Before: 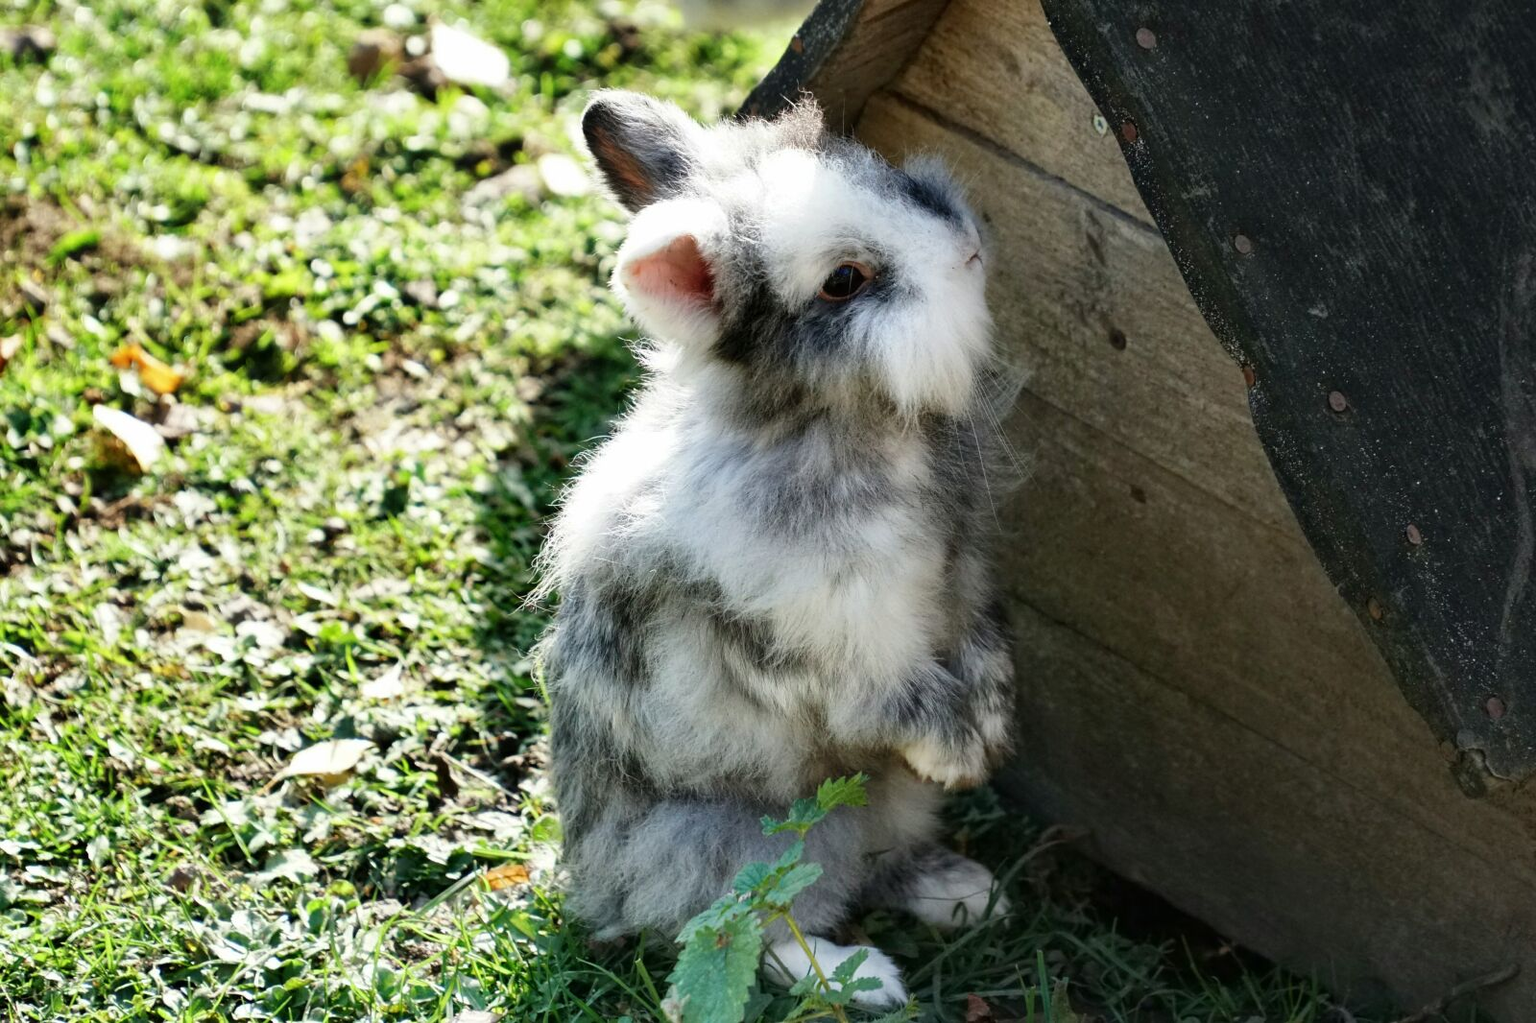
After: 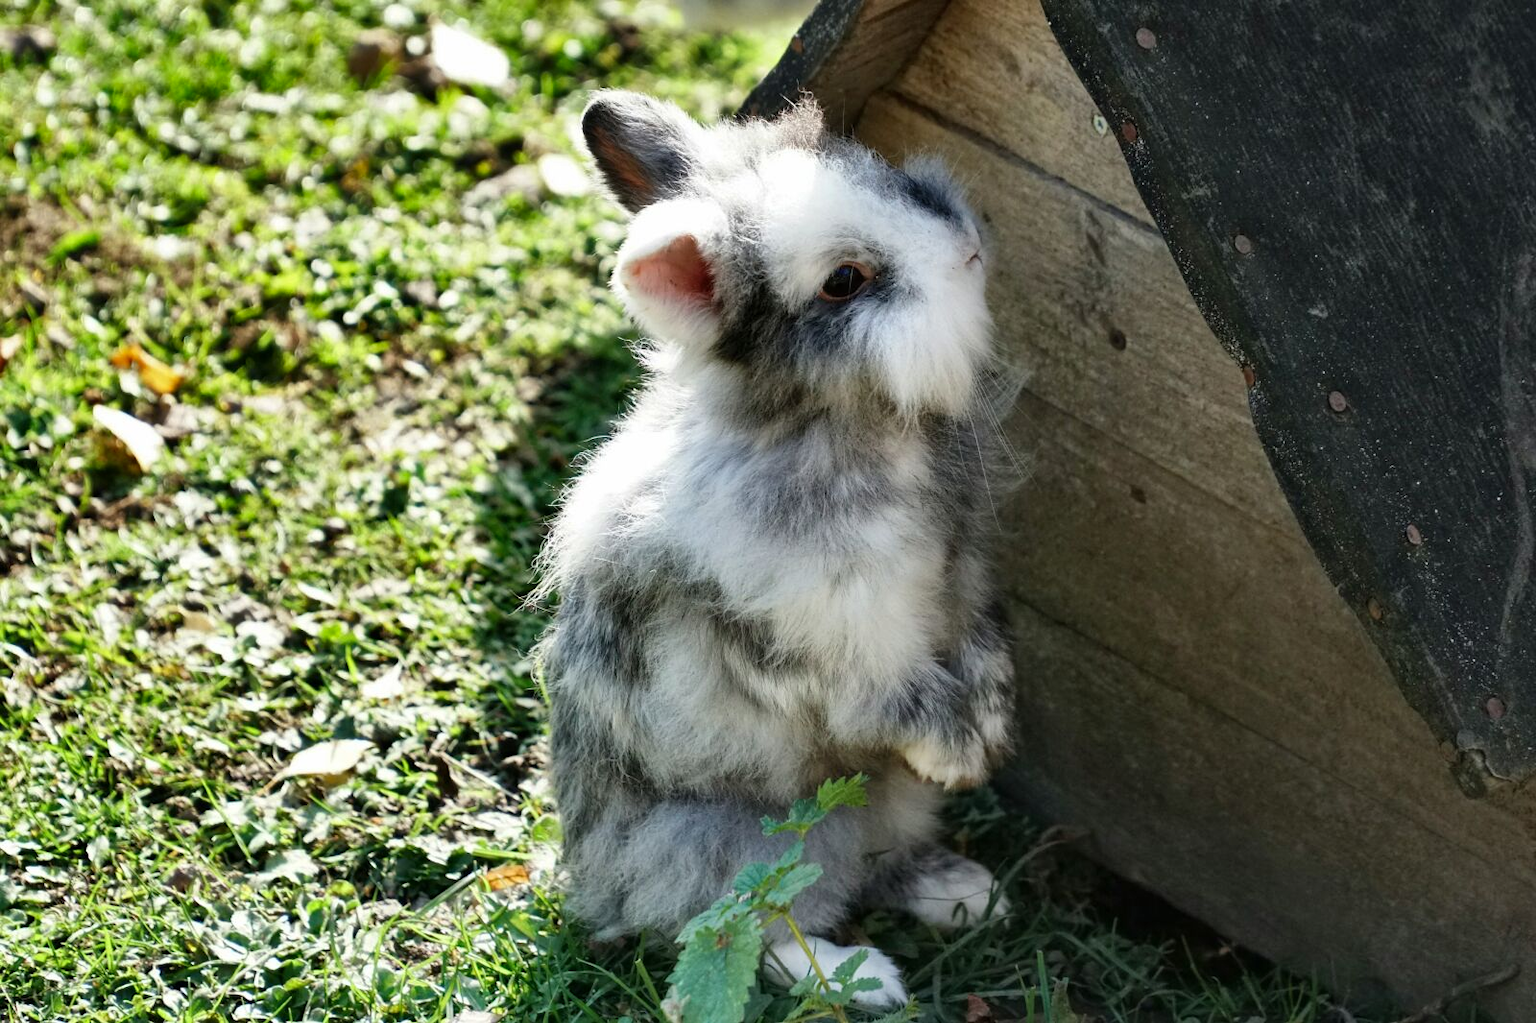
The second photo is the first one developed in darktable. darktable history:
shadows and highlights: shadows 30.71, highlights -62.48, highlights color adjustment 42.05%, soften with gaussian
